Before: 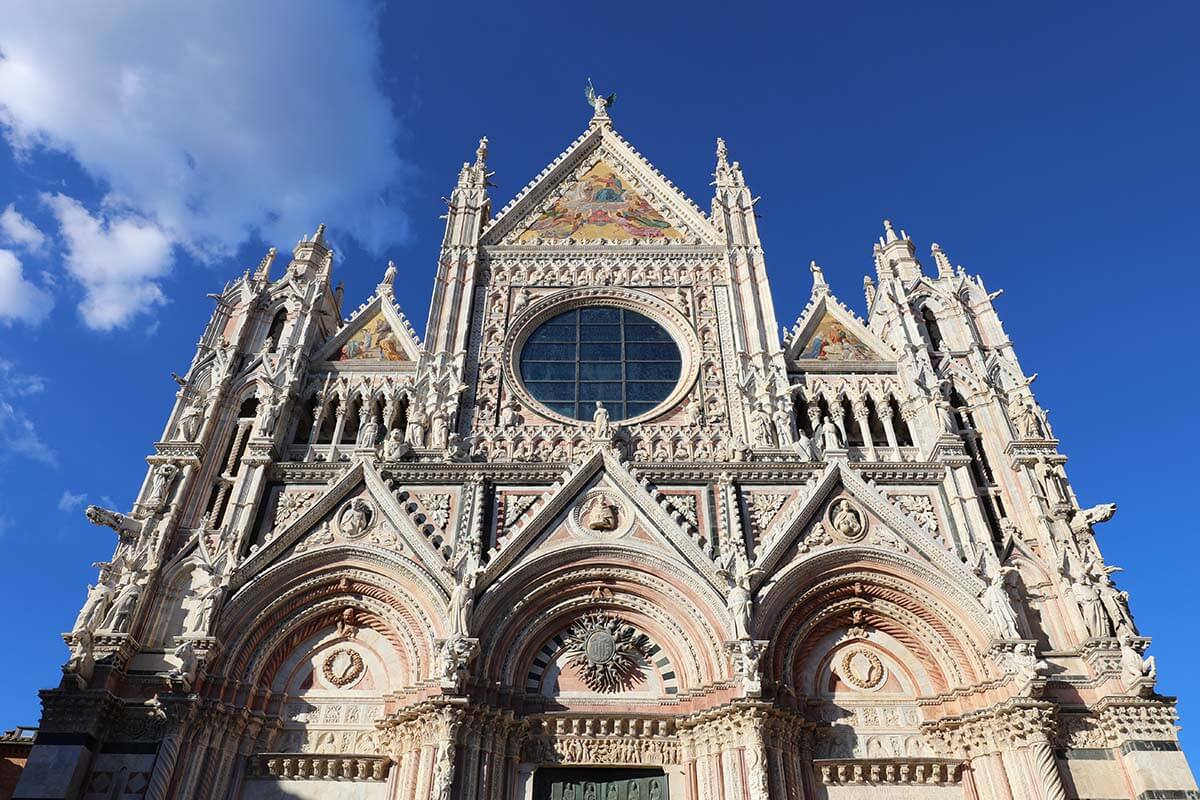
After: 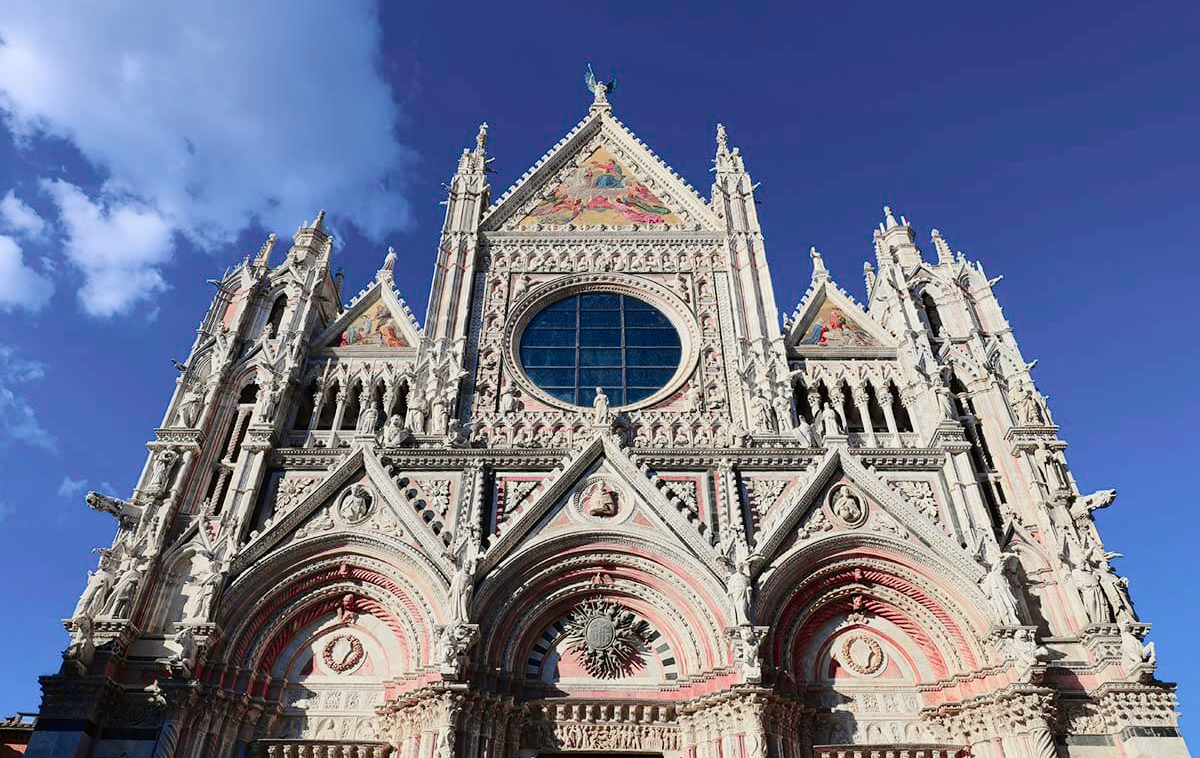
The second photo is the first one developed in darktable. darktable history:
crop and rotate: top 1.943%, bottom 3.267%
shadows and highlights: shadows 20.94, highlights -36.22, soften with gaussian
tone curve: curves: ch0 [(0, 0) (0.23, 0.189) (0.486, 0.52) (0.822, 0.825) (0.994, 0.955)]; ch1 [(0, 0) (0.226, 0.261) (0.379, 0.442) (0.469, 0.468) (0.495, 0.498) (0.514, 0.509) (0.561, 0.603) (0.59, 0.656) (1, 1)]; ch2 [(0, 0) (0.269, 0.299) (0.459, 0.43) (0.498, 0.5) (0.523, 0.52) (0.586, 0.569) (0.635, 0.617) (0.659, 0.681) (0.718, 0.764) (1, 1)], color space Lab, independent channels, preserve colors none
